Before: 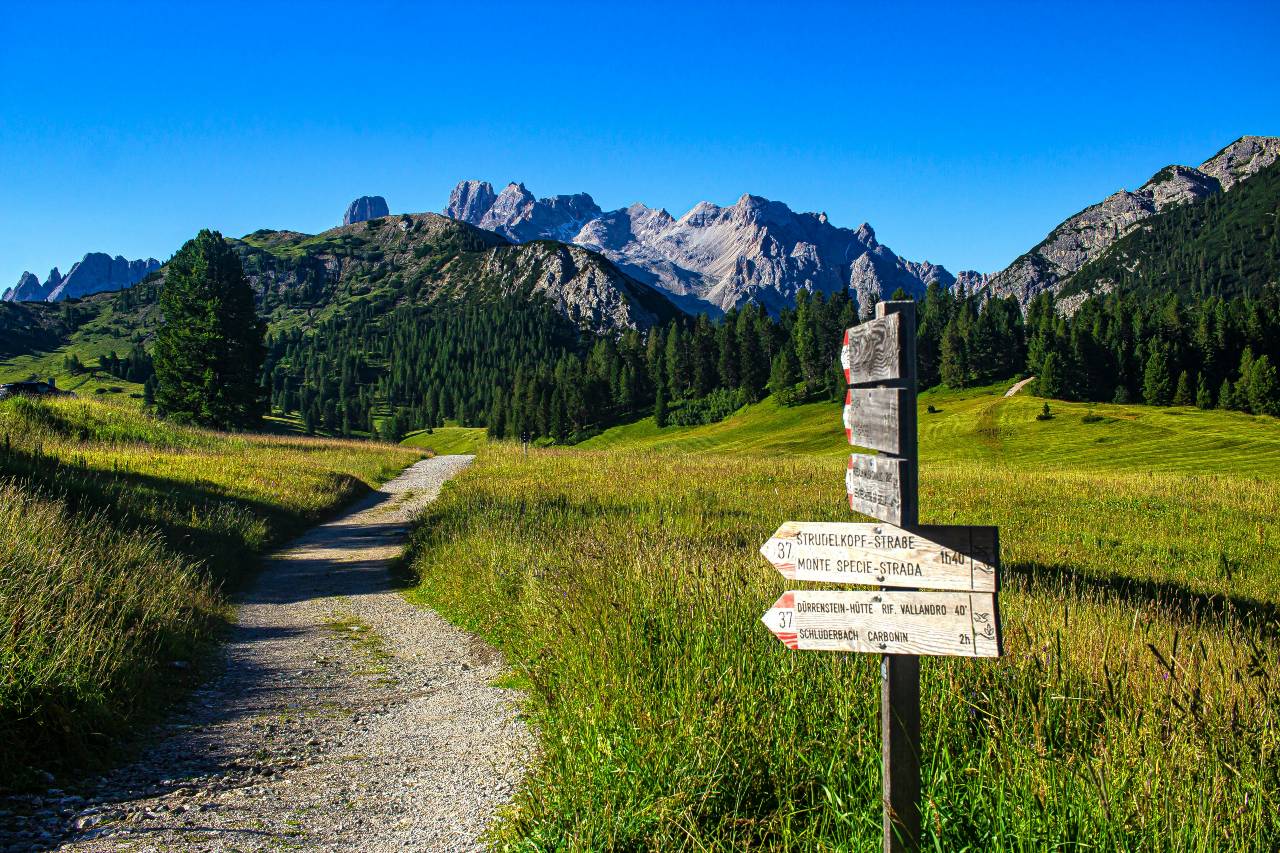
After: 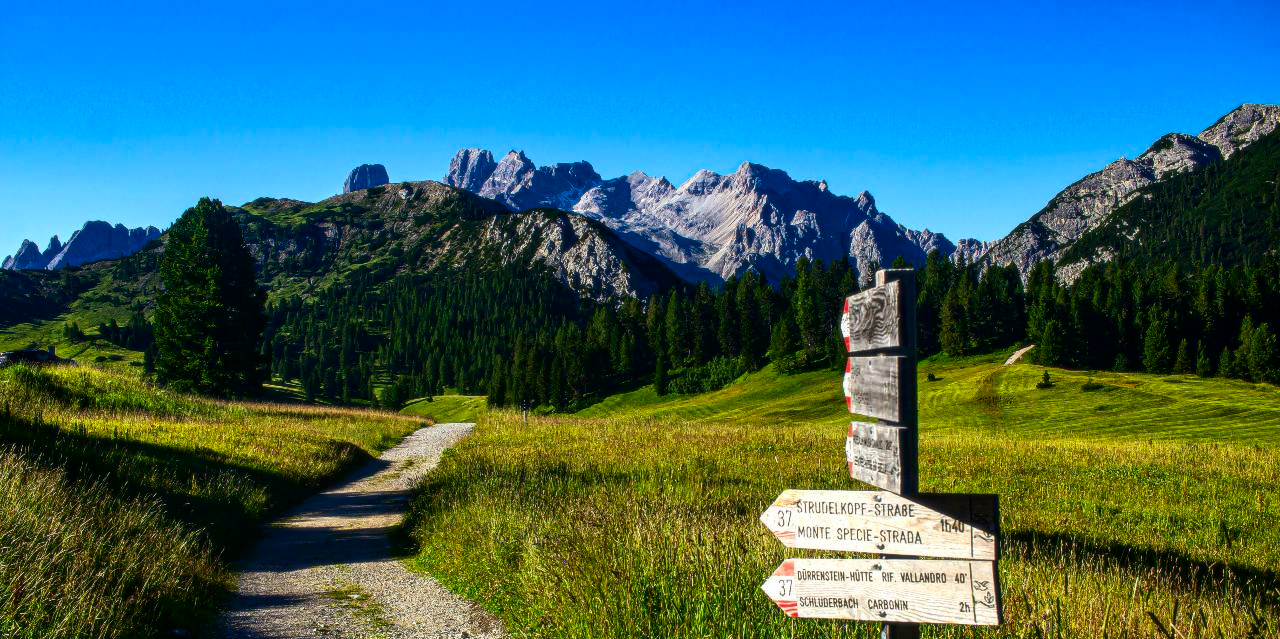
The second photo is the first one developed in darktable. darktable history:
contrast brightness saturation: contrast 0.19, brightness -0.11, saturation 0.21
crop: top 3.857%, bottom 21.132%
soften: size 10%, saturation 50%, brightness 0.2 EV, mix 10%
